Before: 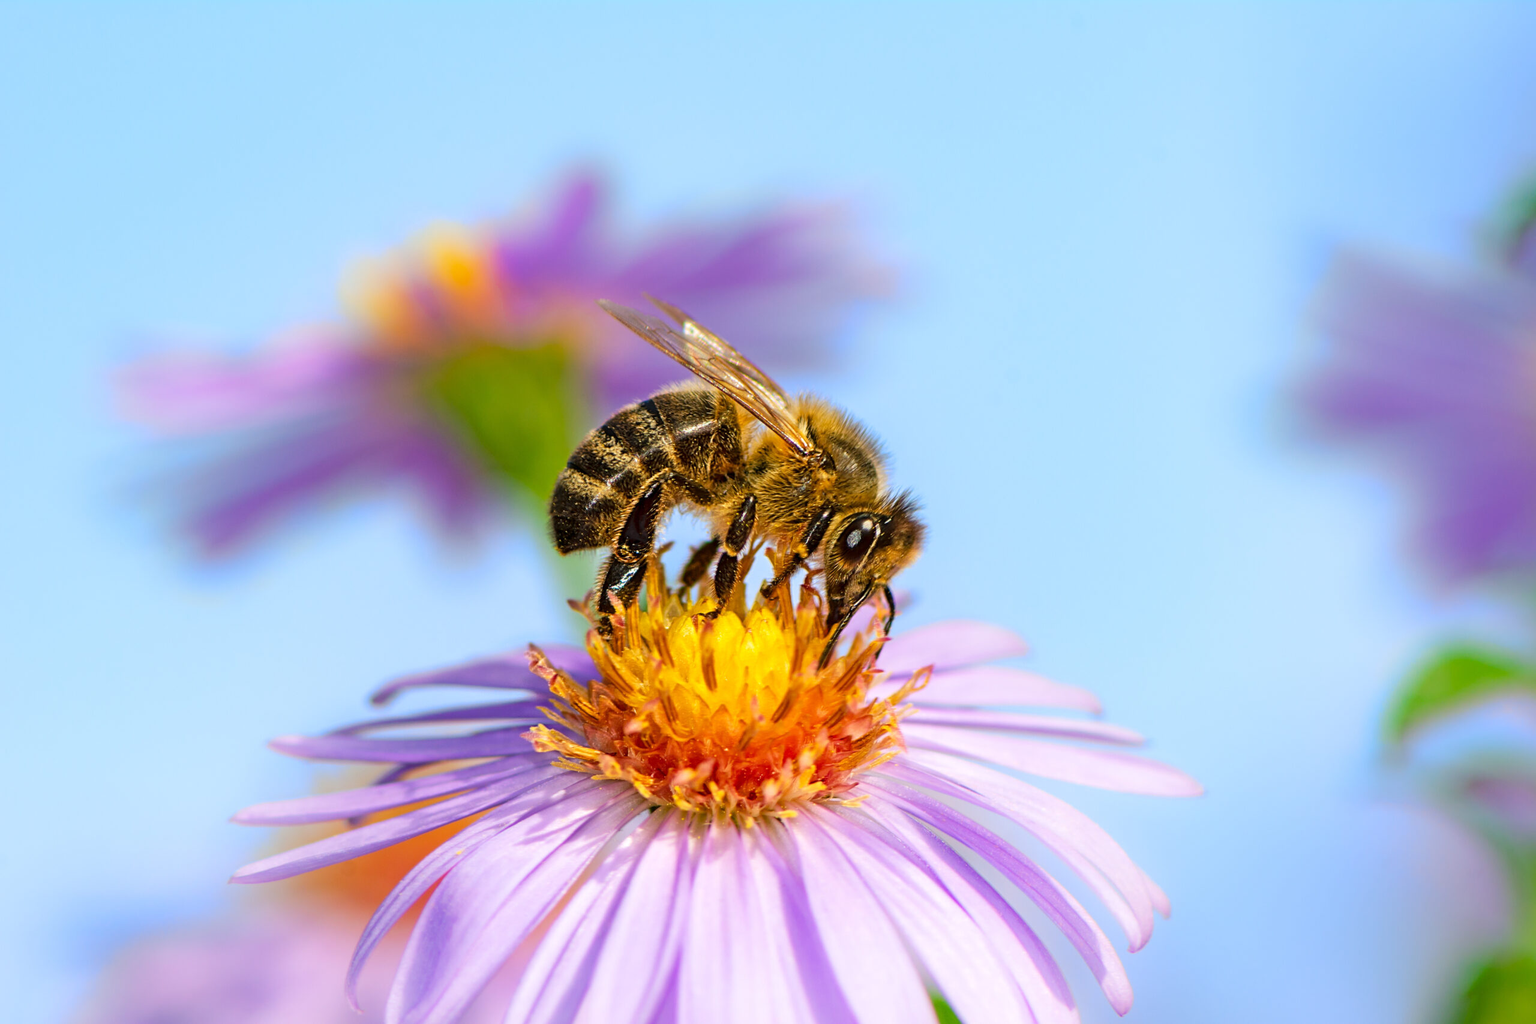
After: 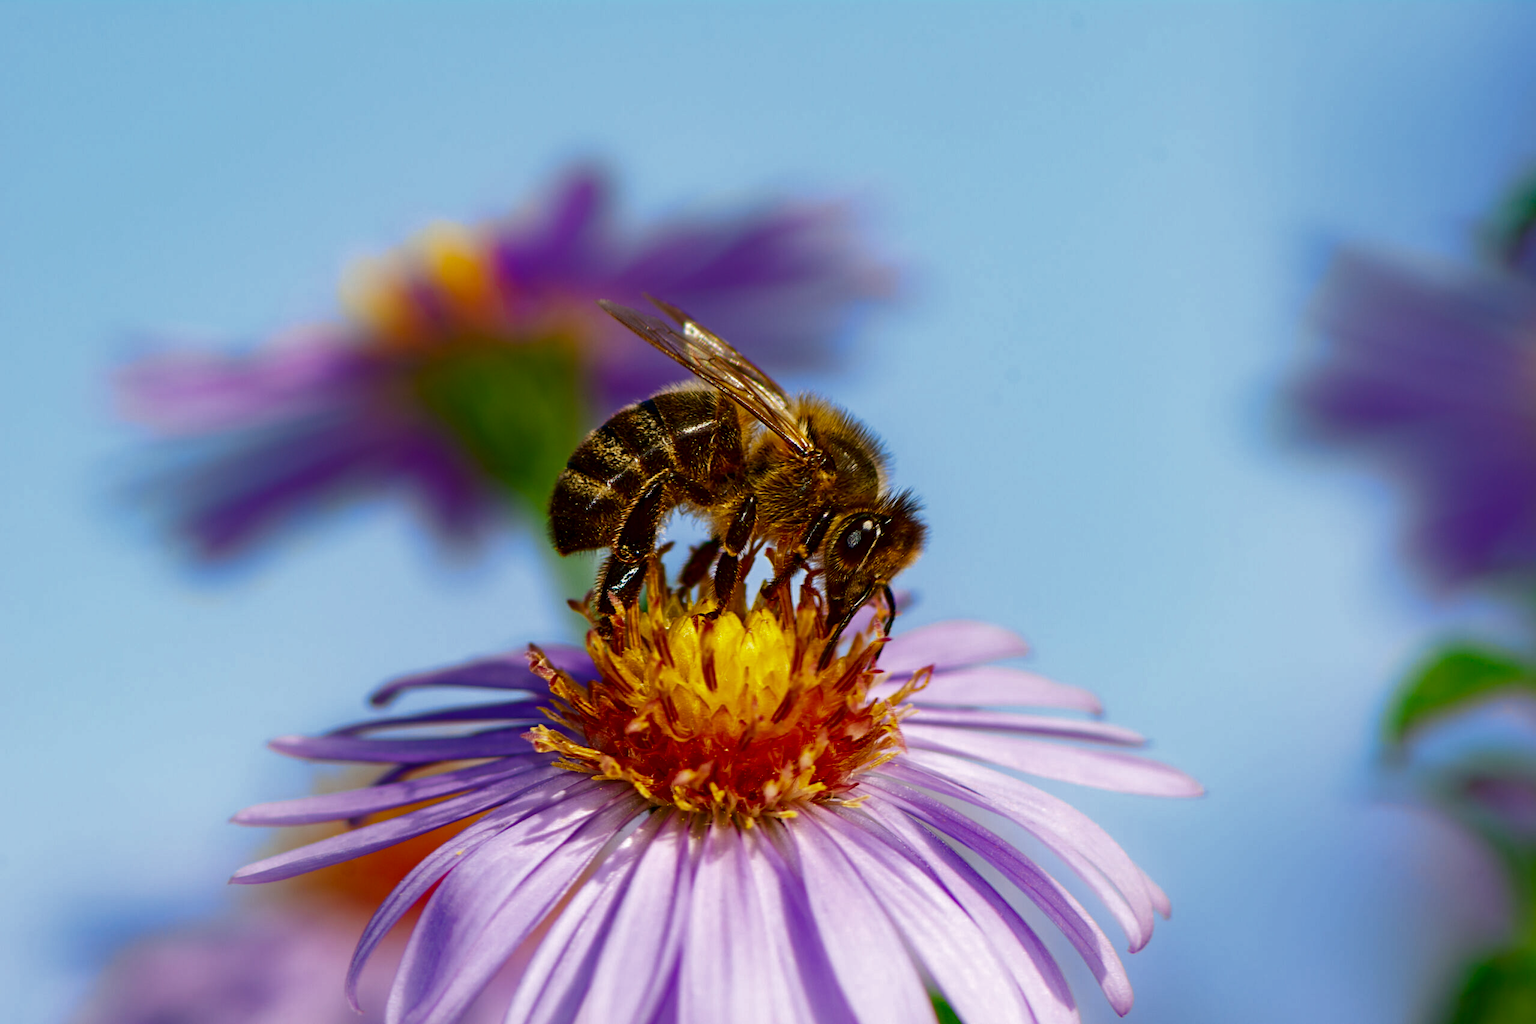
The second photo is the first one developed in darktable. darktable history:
contrast brightness saturation: brightness -0.513
